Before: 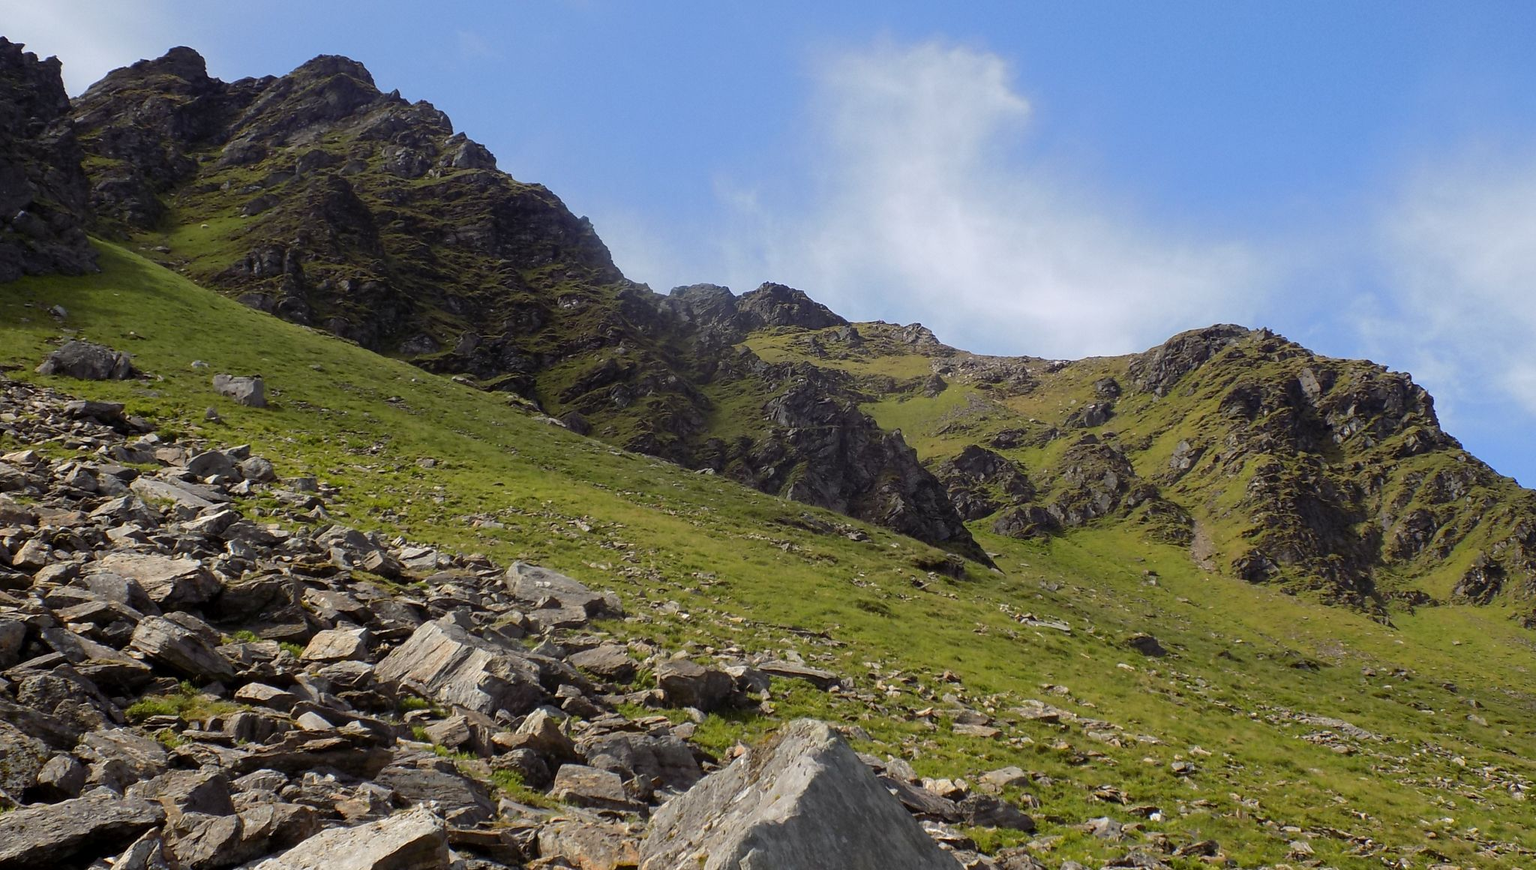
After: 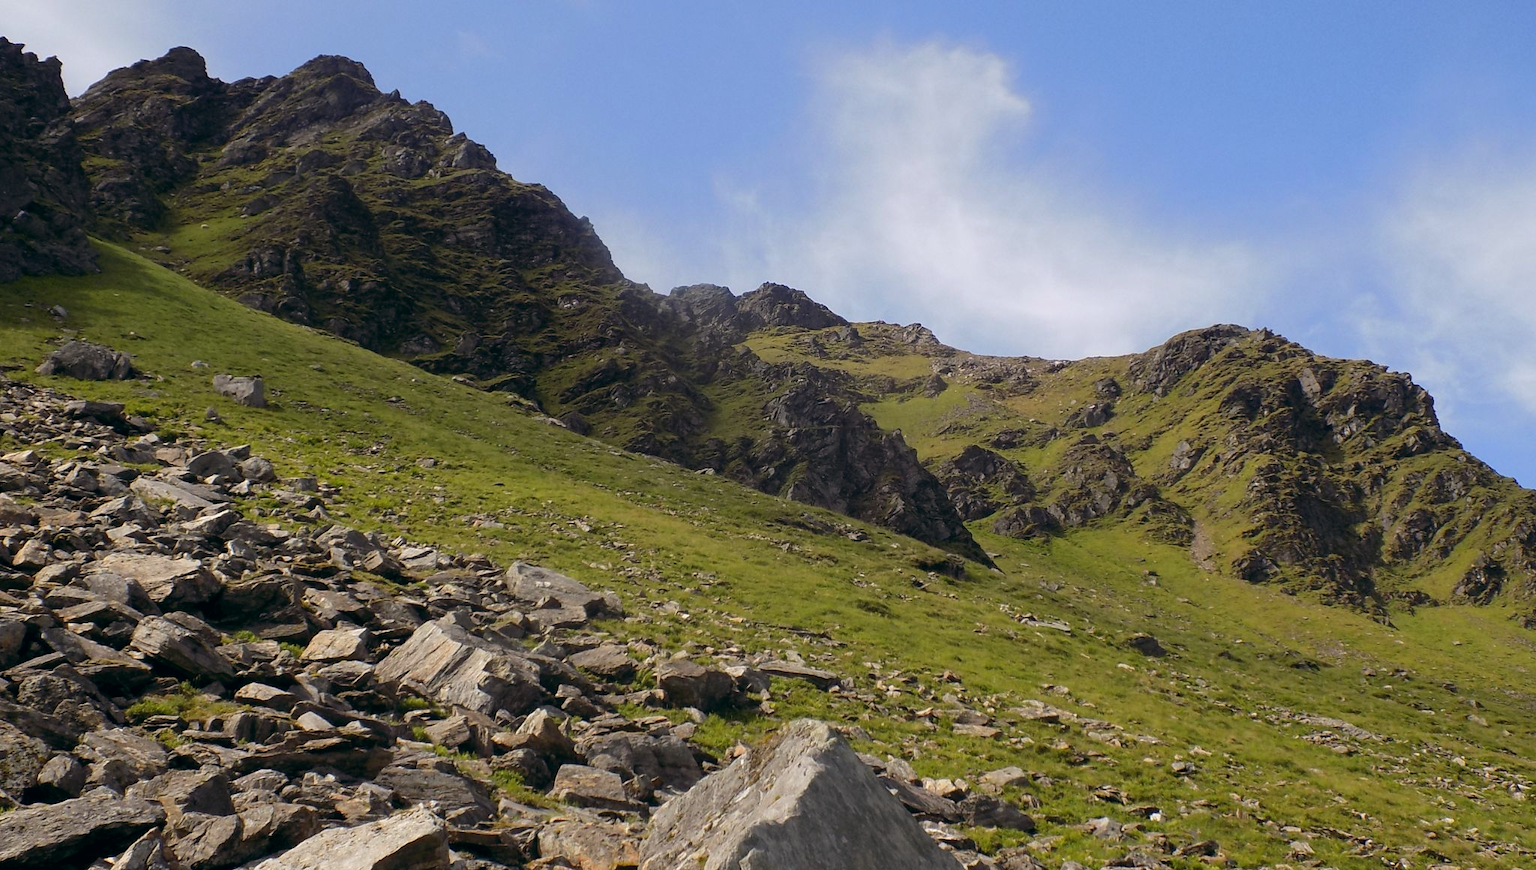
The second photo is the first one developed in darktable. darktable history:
color balance: lift [1, 0.998, 1.001, 1.002], gamma [1, 1.02, 1, 0.98], gain [1, 1.02, 1.003, 0.98]
white balance: red 1, blue 1
